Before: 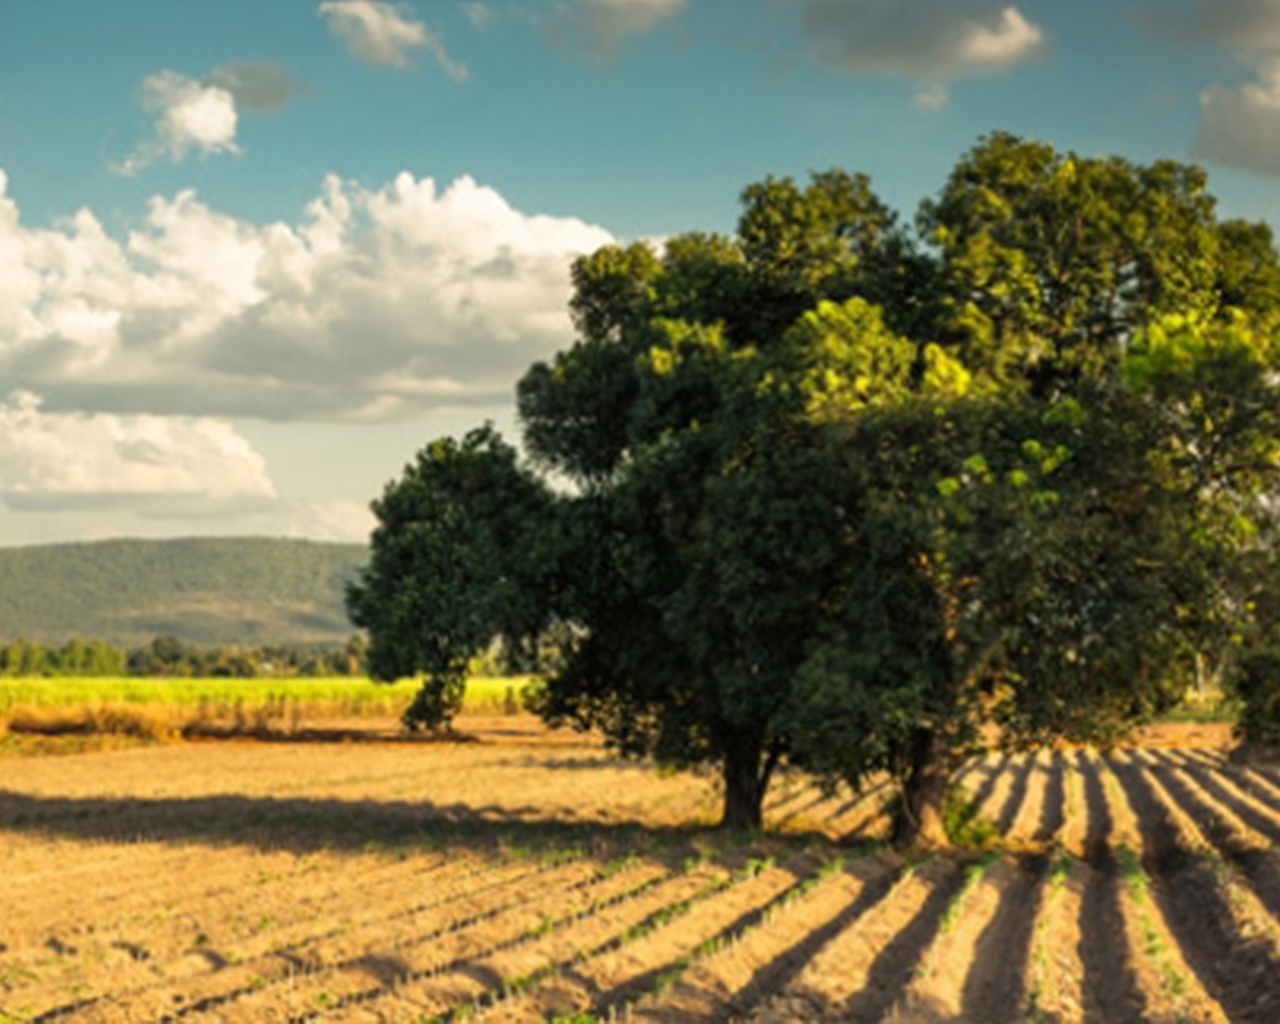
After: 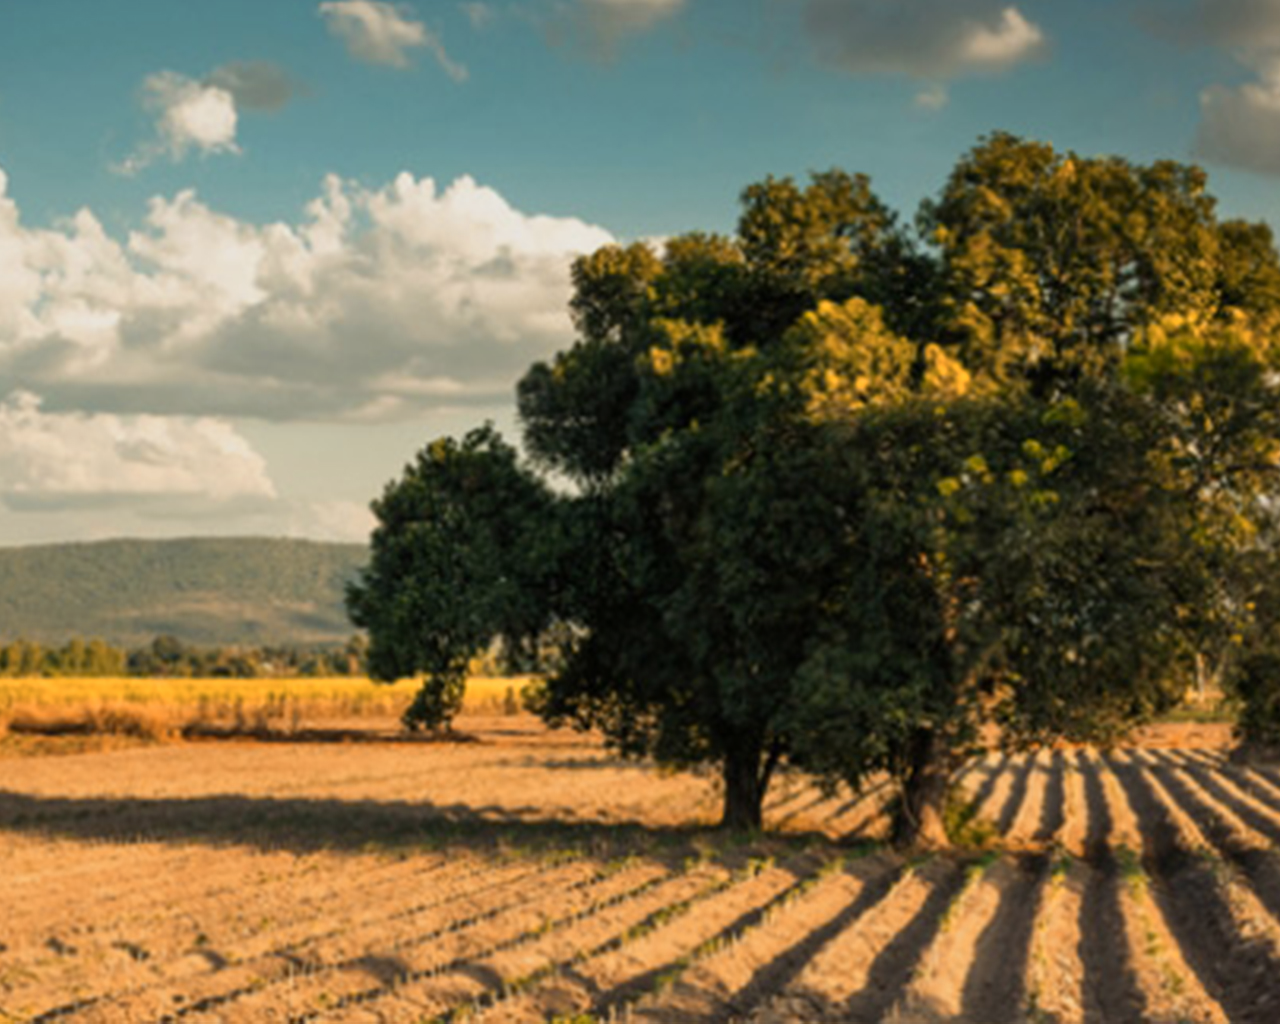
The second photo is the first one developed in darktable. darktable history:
color zones: curves: ch2 [(0, 0.5) (0.143, 0.5) (0.286, 0.416) (0.429, 0.5) (0.571, 0.5) (0.714, 0.5) (0.857, 0.5) (1, 0.5)]
exposure: exposure -0.295 EV, compensate exposure bias true, compensate highlight preservation false
